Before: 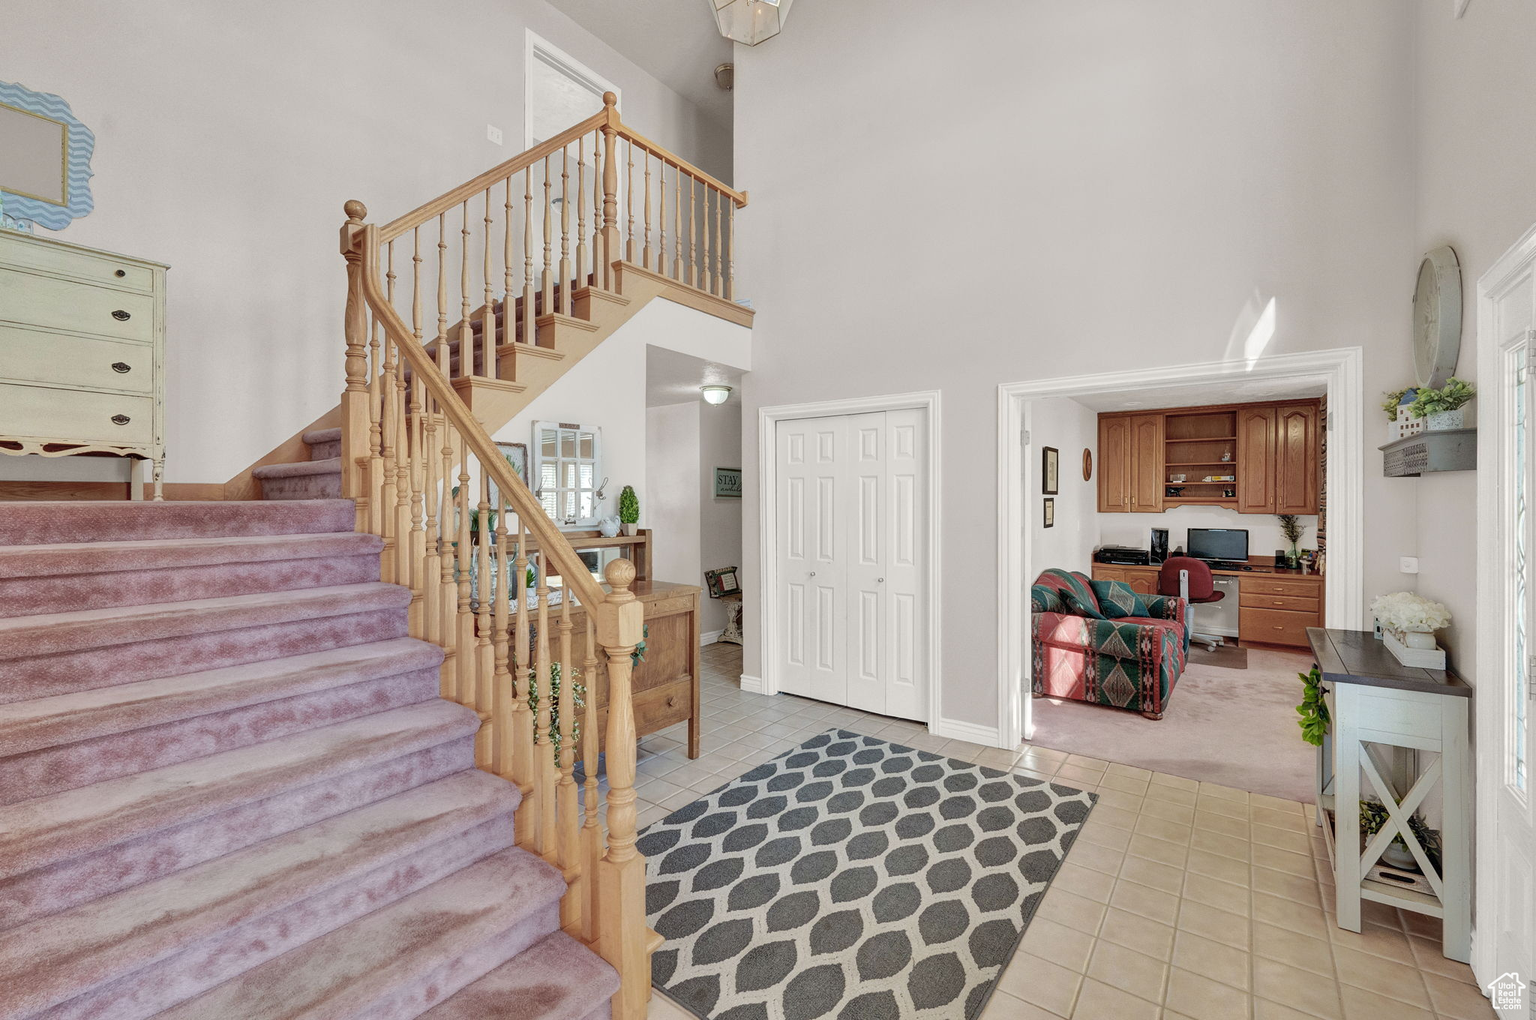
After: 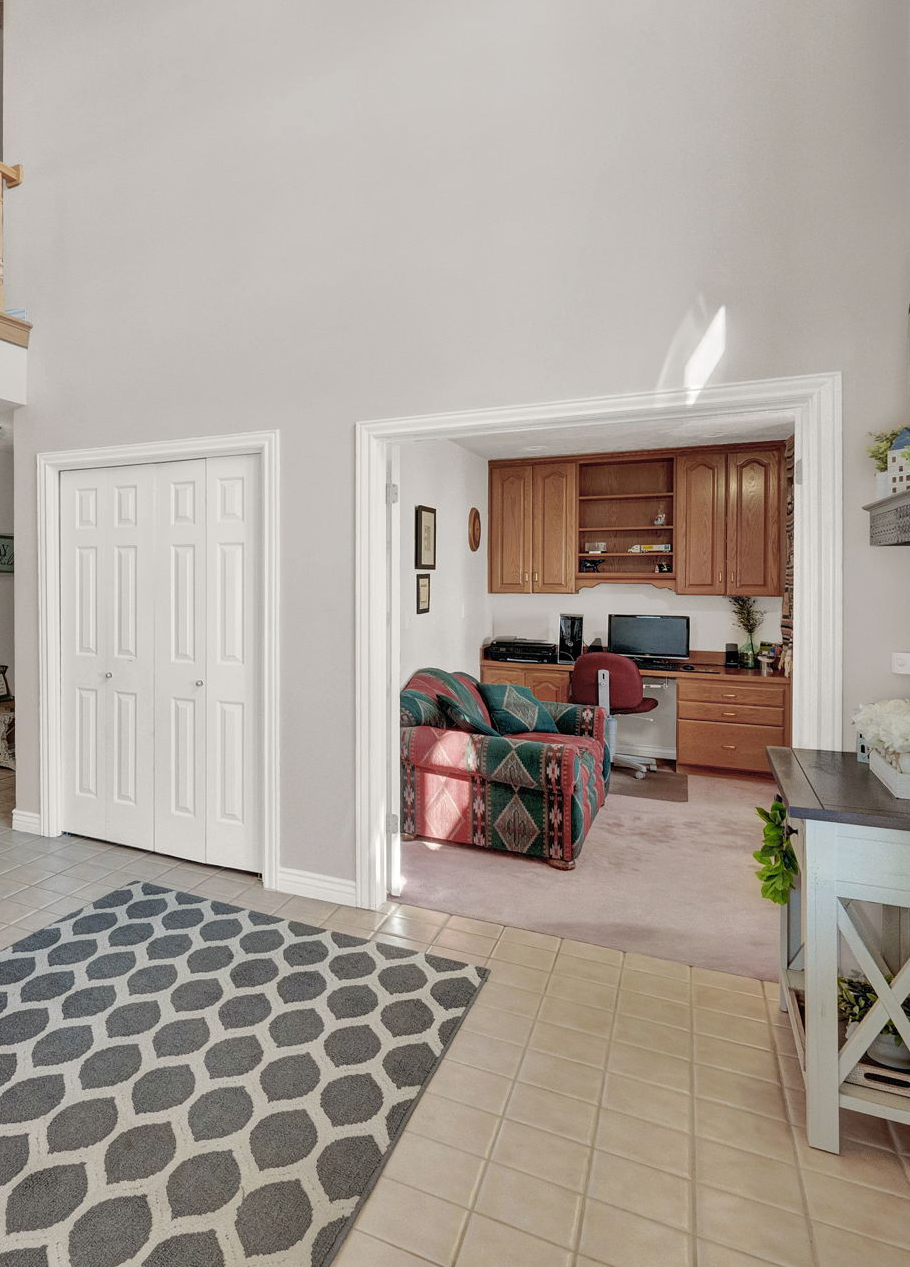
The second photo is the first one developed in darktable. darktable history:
crop: left 47.628%, top 6.643%, right 7.874%
tone equalizer: -8 EV -1.84 EV, -7 EV -1.16 EV, -6 EV -1.62 EV, smoothing diameter 25%, edges refinement/feathering 10, preserve details guided filter
